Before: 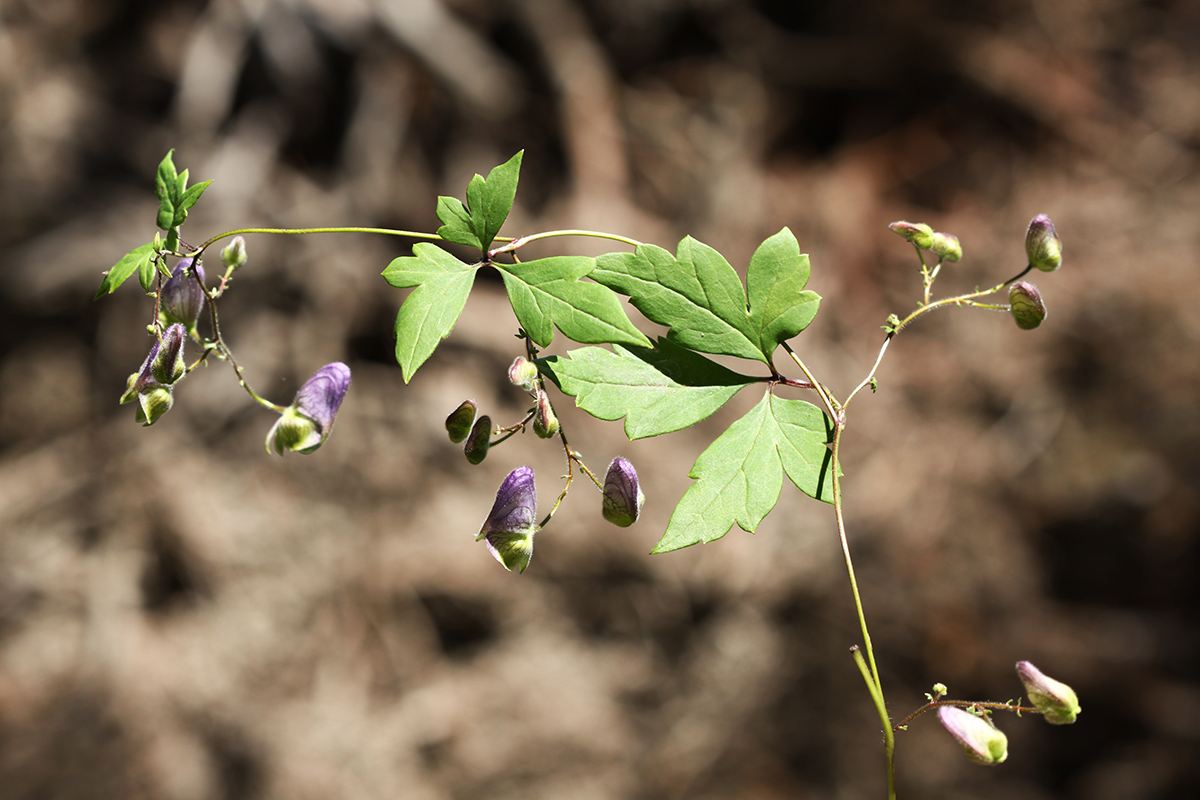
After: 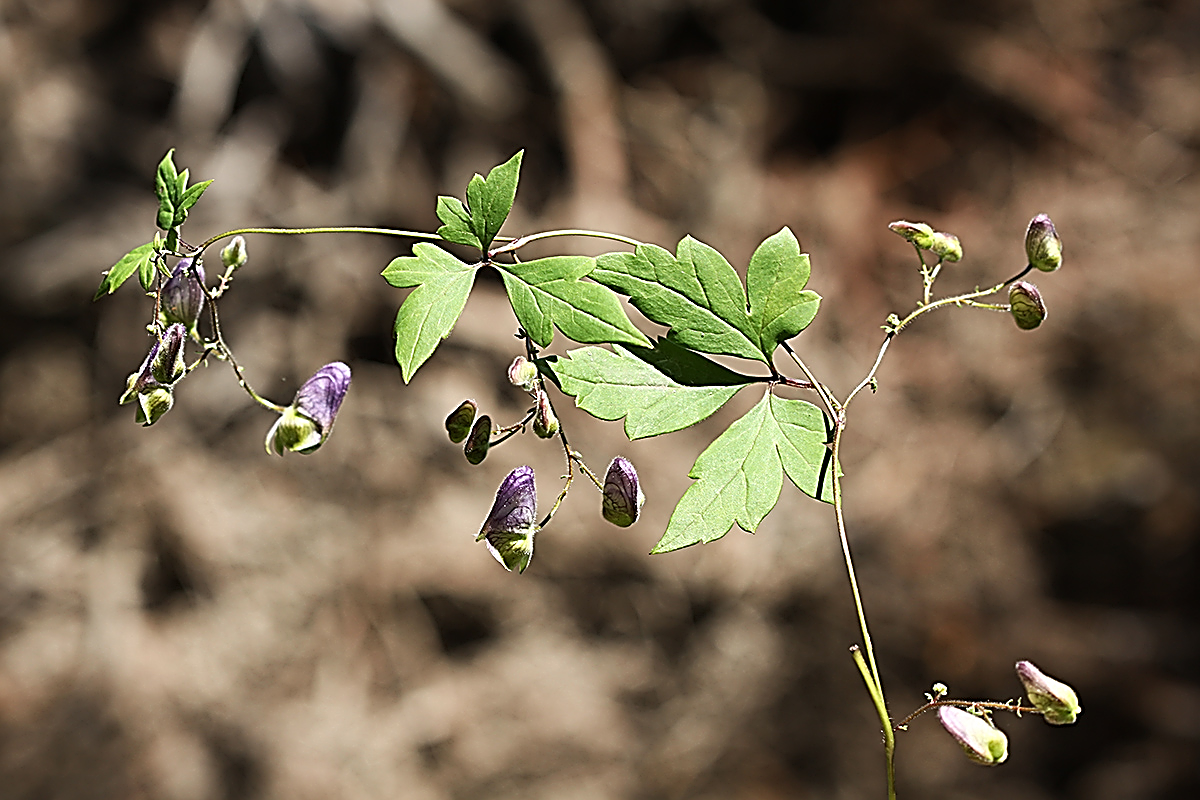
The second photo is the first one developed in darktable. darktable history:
sharpen: amount 1.998
